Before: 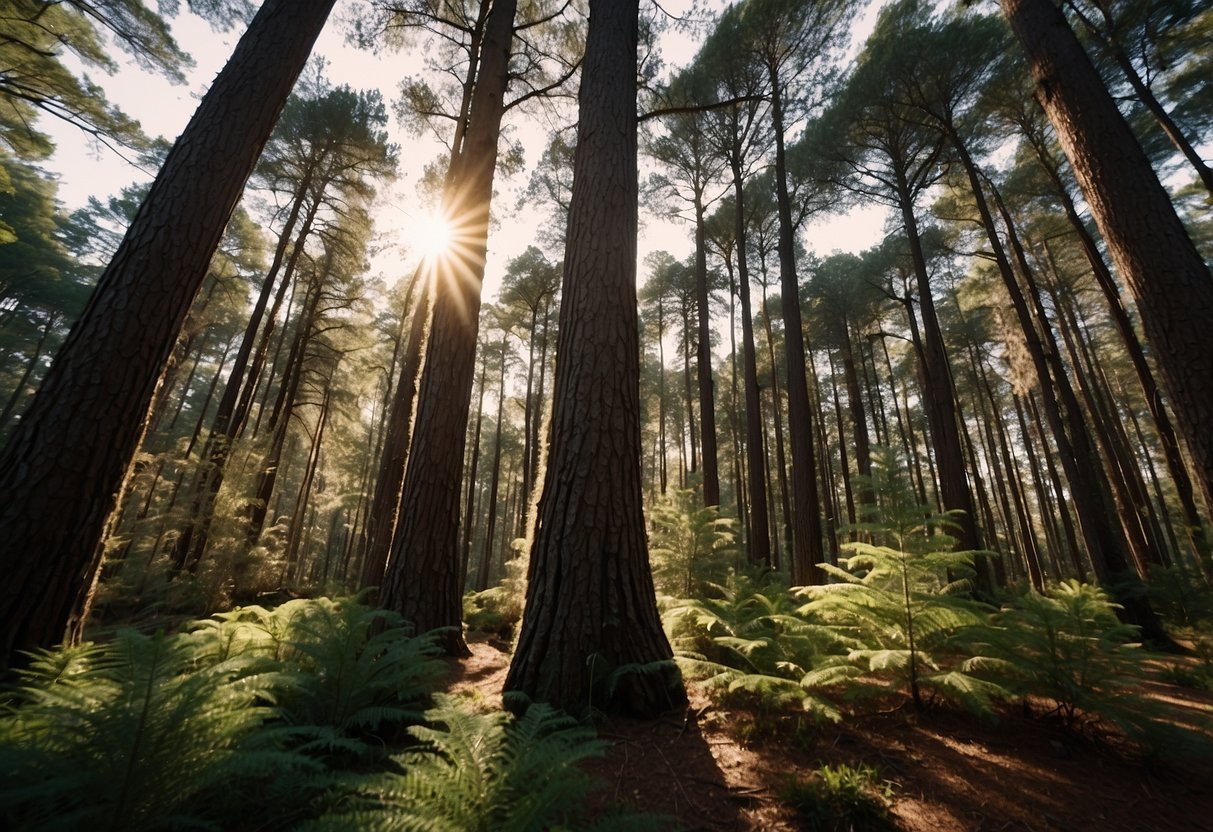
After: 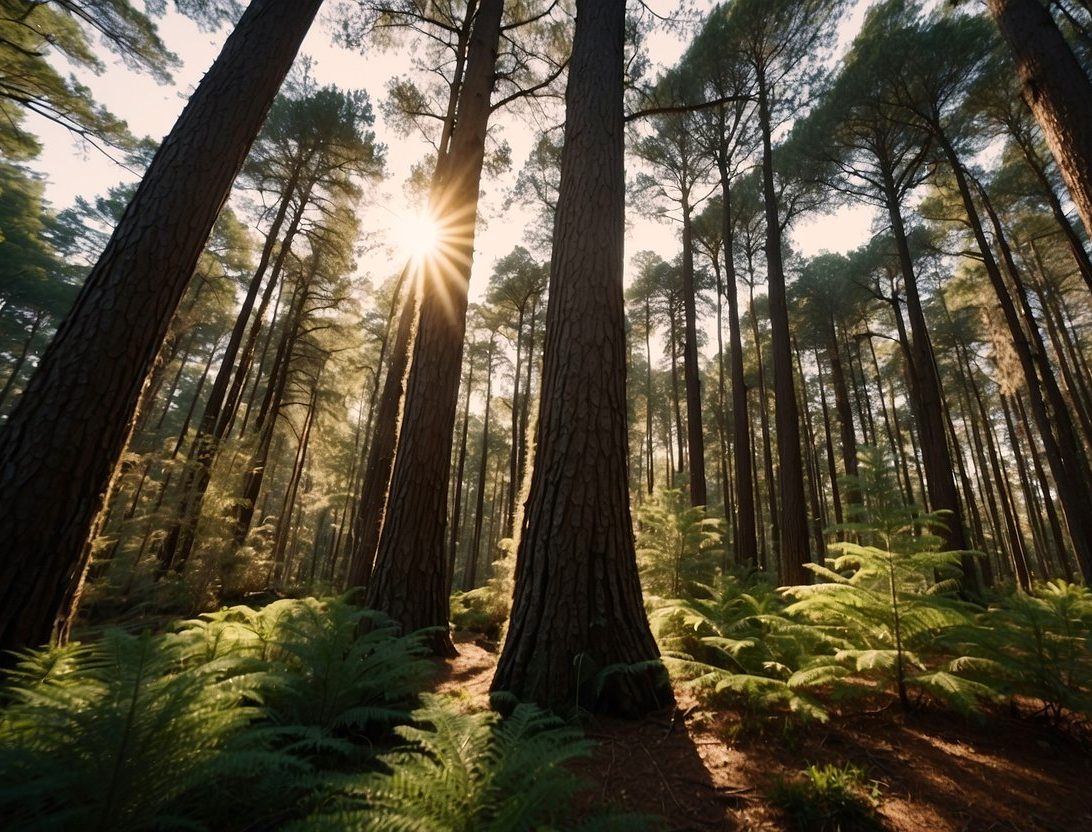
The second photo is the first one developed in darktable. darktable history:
color correction: highlights a* 0.816, highlights b* 2.78, saturation 1.1
crop and rotate: left 1.088%, right 8.807%
